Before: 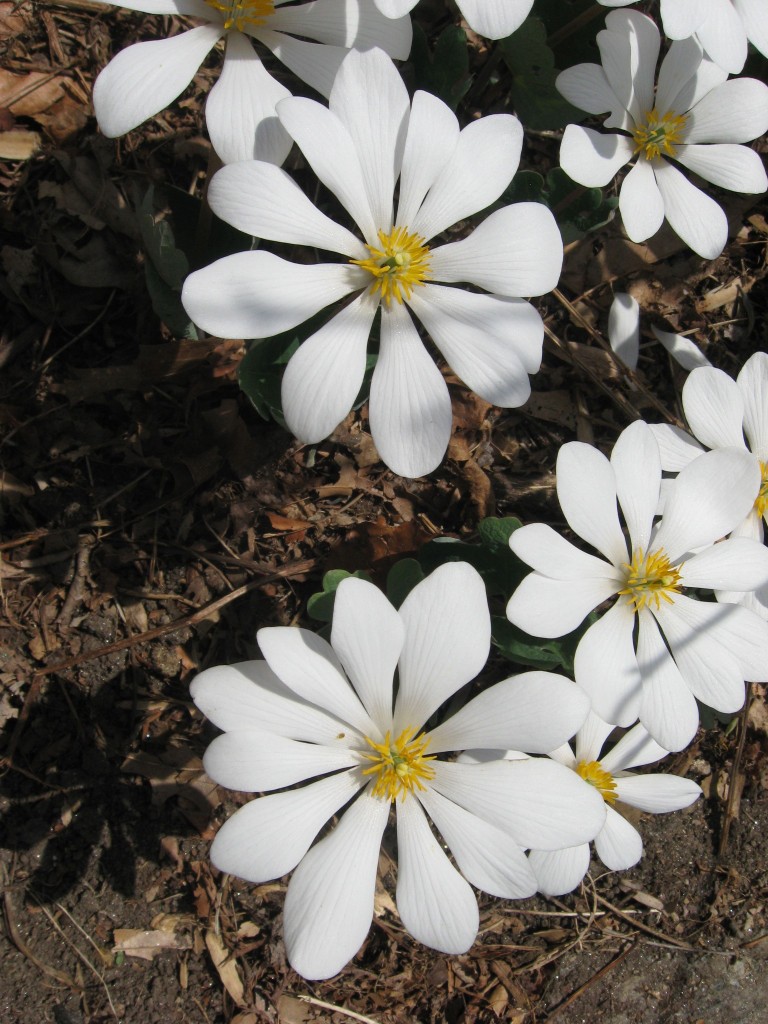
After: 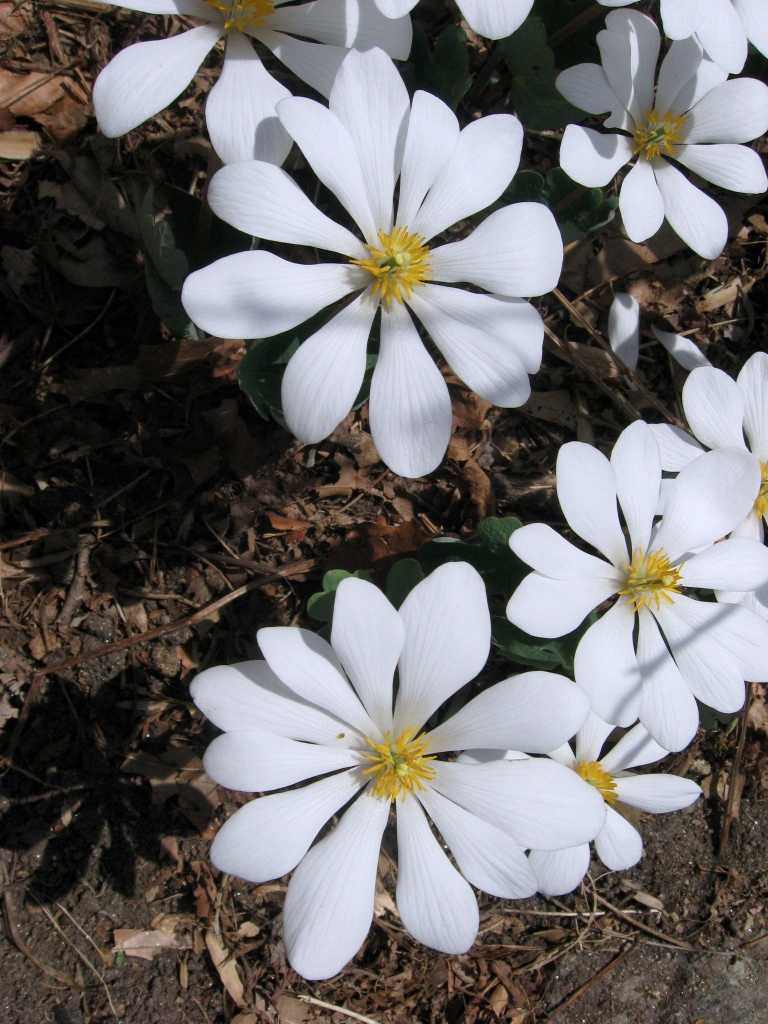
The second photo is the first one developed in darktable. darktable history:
exposure: black level correction 0.002, compensate highlight preservation false
color calibration: illuminant as shot in camera, x 0.358, y 0.373, temperature 4628.91 K, gamut compression 1.64
